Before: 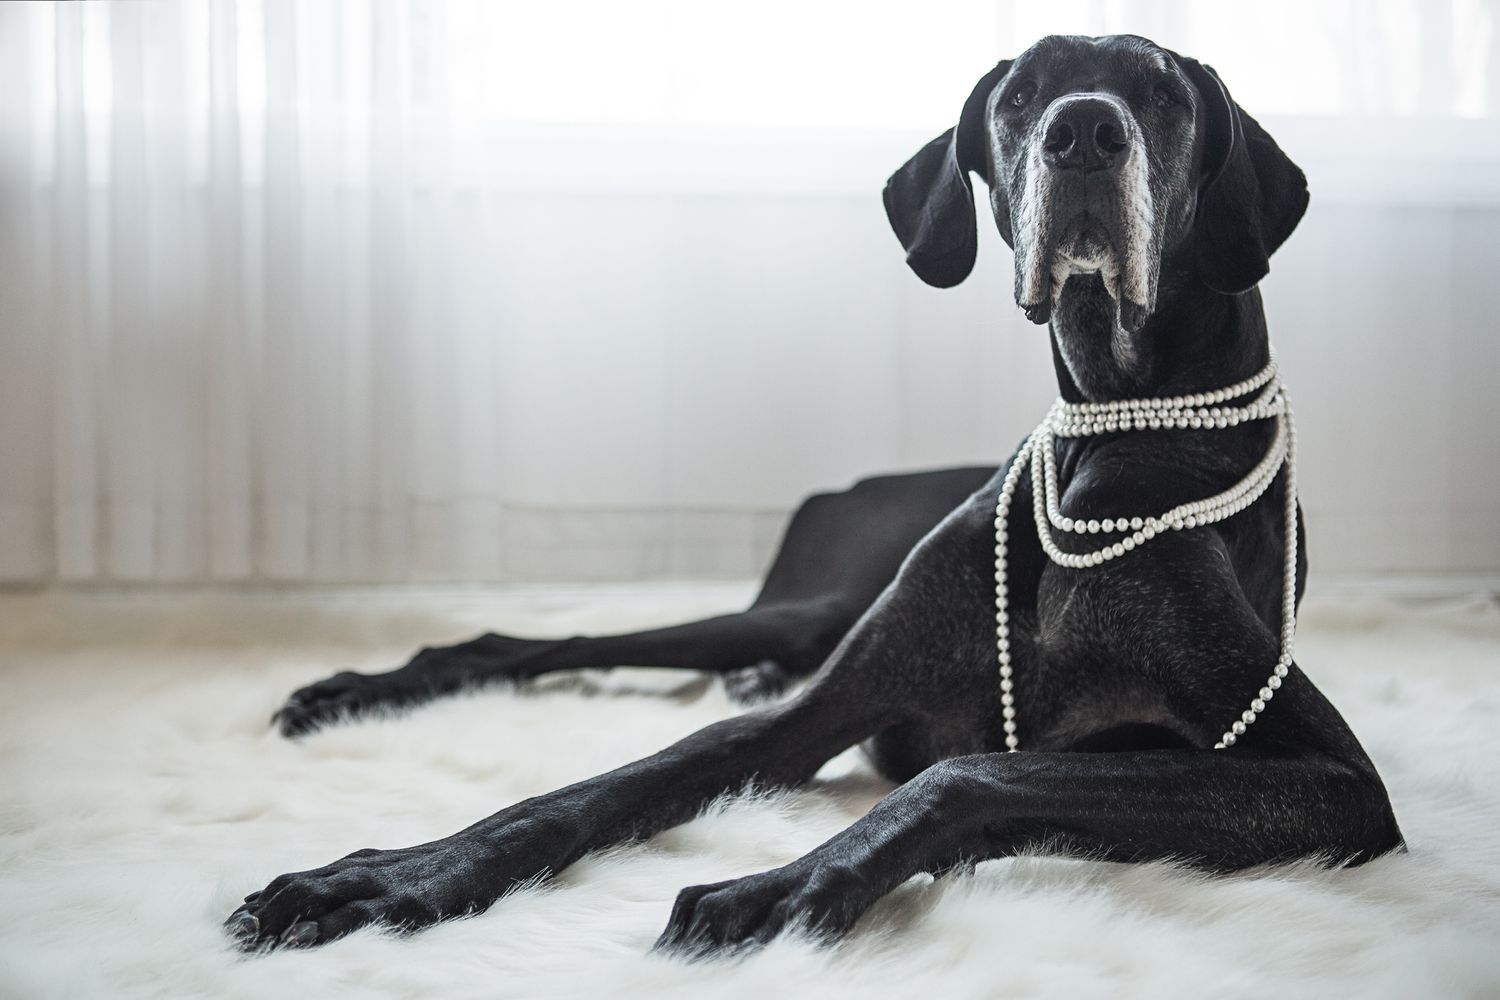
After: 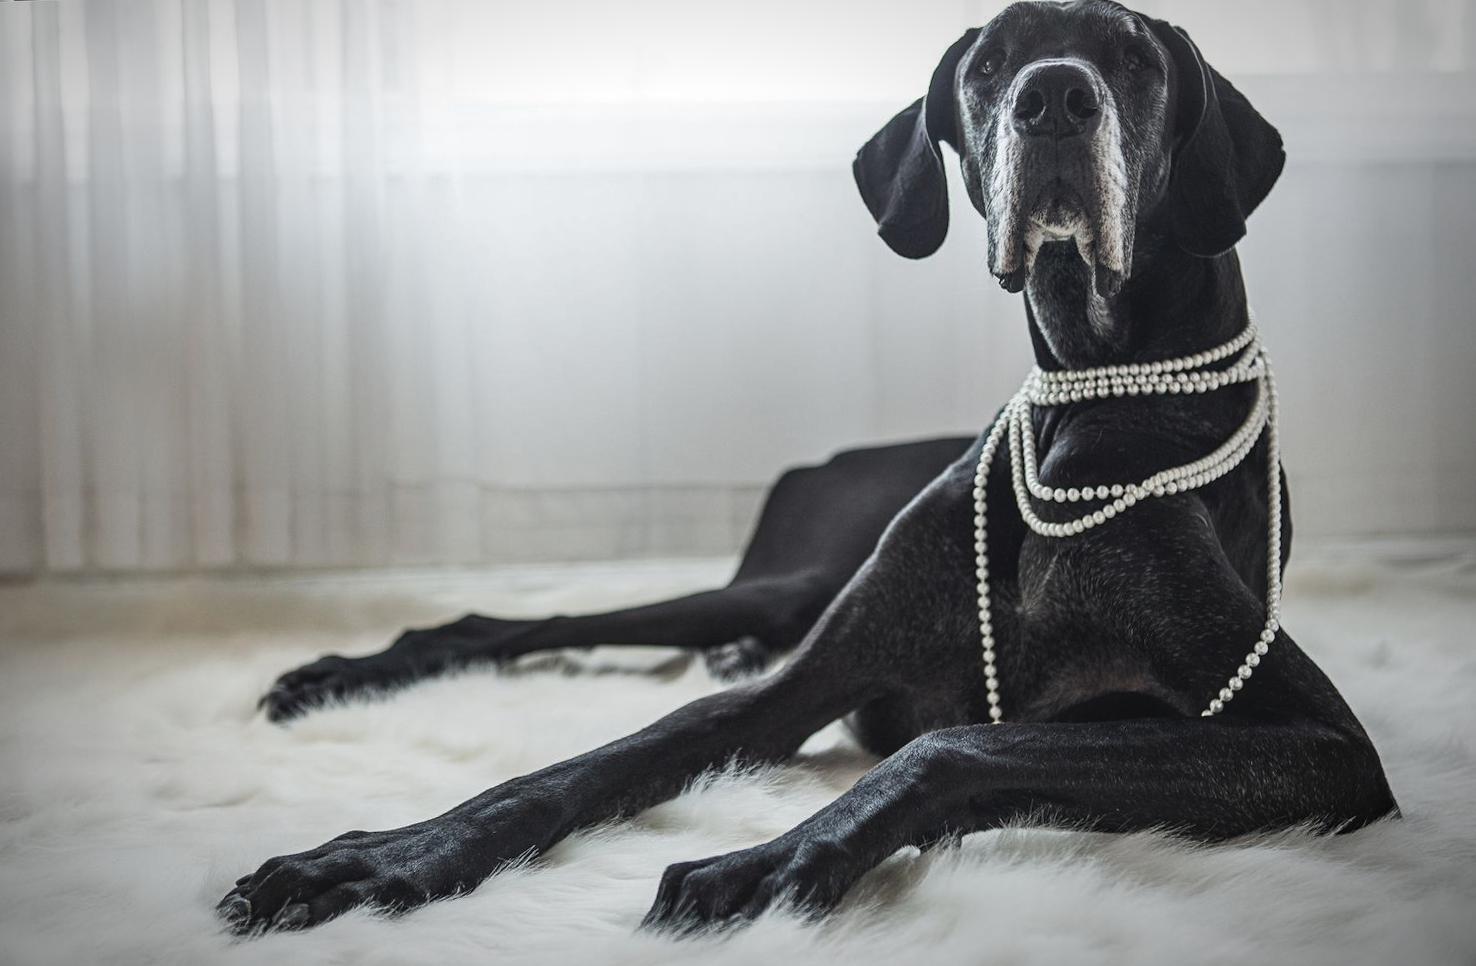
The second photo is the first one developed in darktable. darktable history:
local contrast: detail 110%
contrast brightness saturation: brightness -0.09
rotate and perspective: rotation -1.32°, lens shift (horizontal) -0.031, crop left 0.015, crop right 0.985, crop top 0.047, crop bottom 0.982
vignetting: fall-off start 79.43%, saturation -0.649, width/height ratio 1.327, unbound false
